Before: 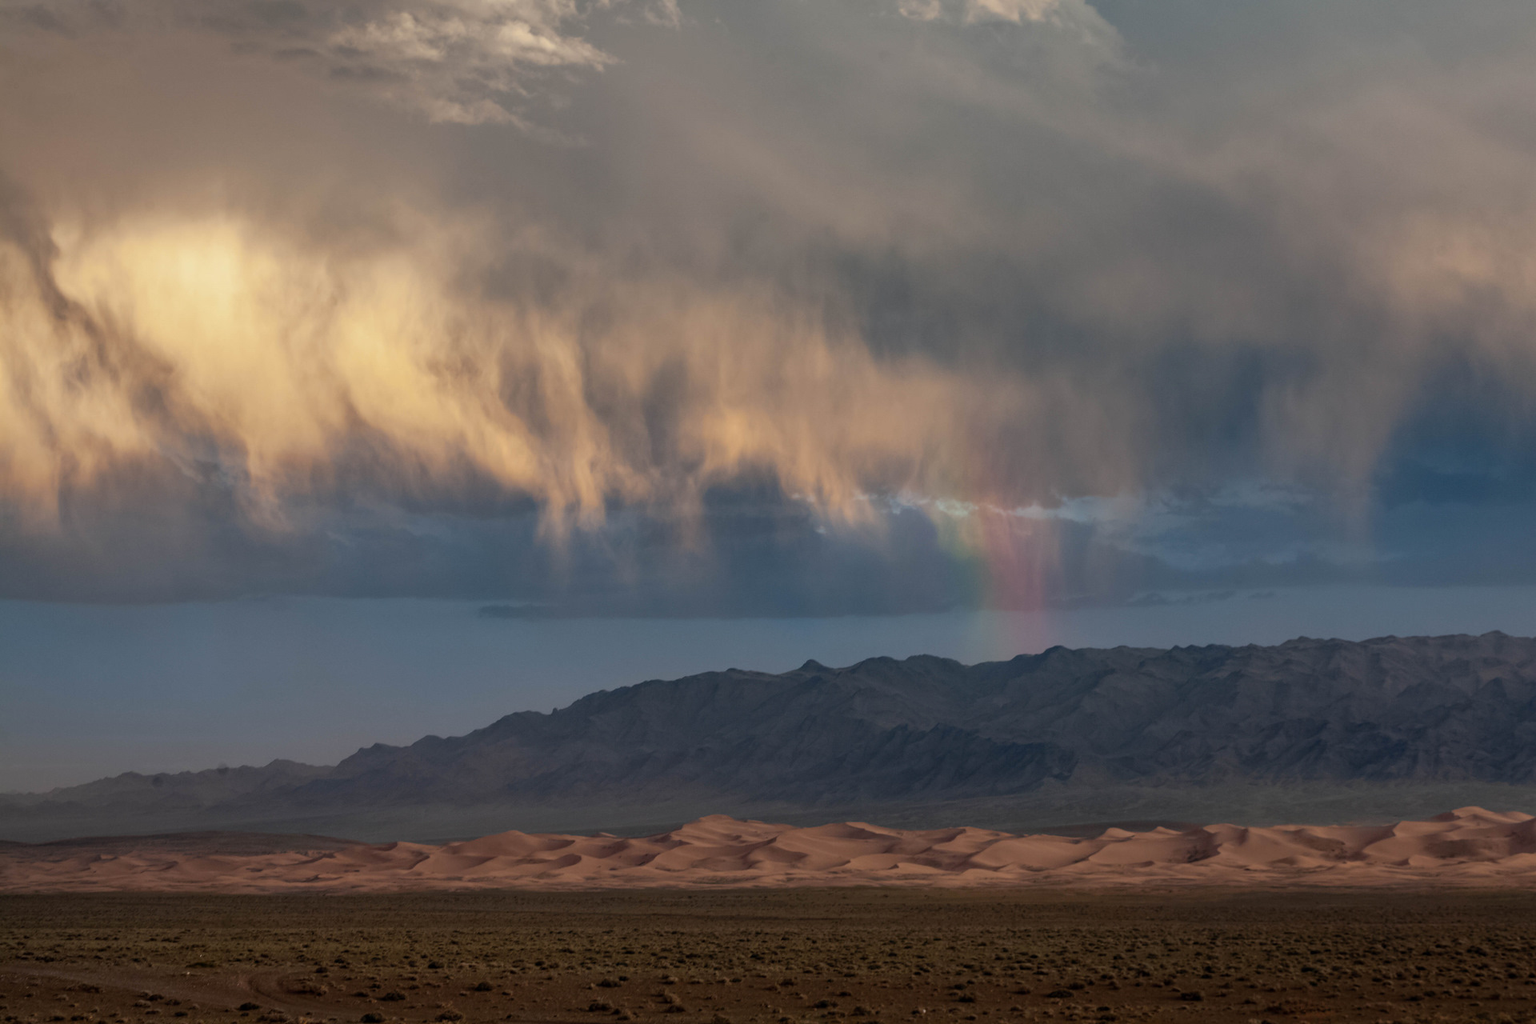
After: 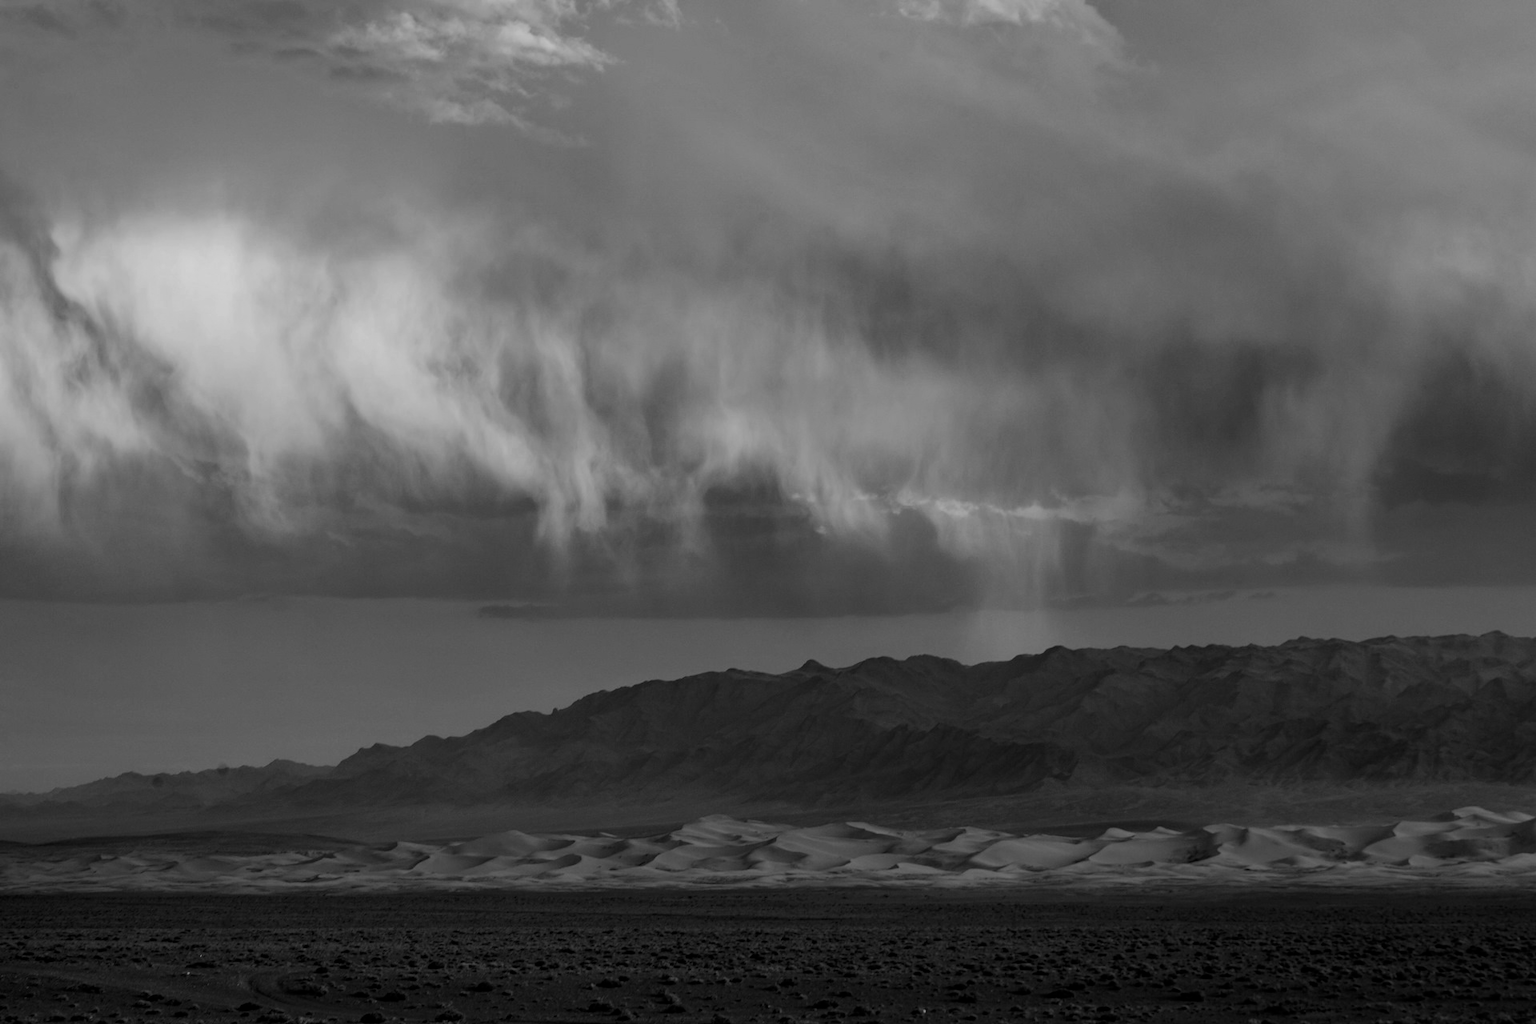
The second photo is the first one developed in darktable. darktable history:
contrast brightness saturation: contrast 0.247, saturation -0.31
color zones: curves: ch0 [(0.002, 0.593) (0.143, 0.417) (0.285, 0.541) (0.455, 0.289) (0.608, 0.327) (0.727, 0.283) (0.869, 0.571) (1, 0.603)]; ch1 [(0, 0) (0.143, 0) (0.286, 0) (0.429, 0) (0.571, 0) (0.714, 0) (0.857, 0)]
filmic rgb: black relative exposure -6.52 EV, white relative exposure 4.7 EV, hardness 3.11, contrast 0.812
